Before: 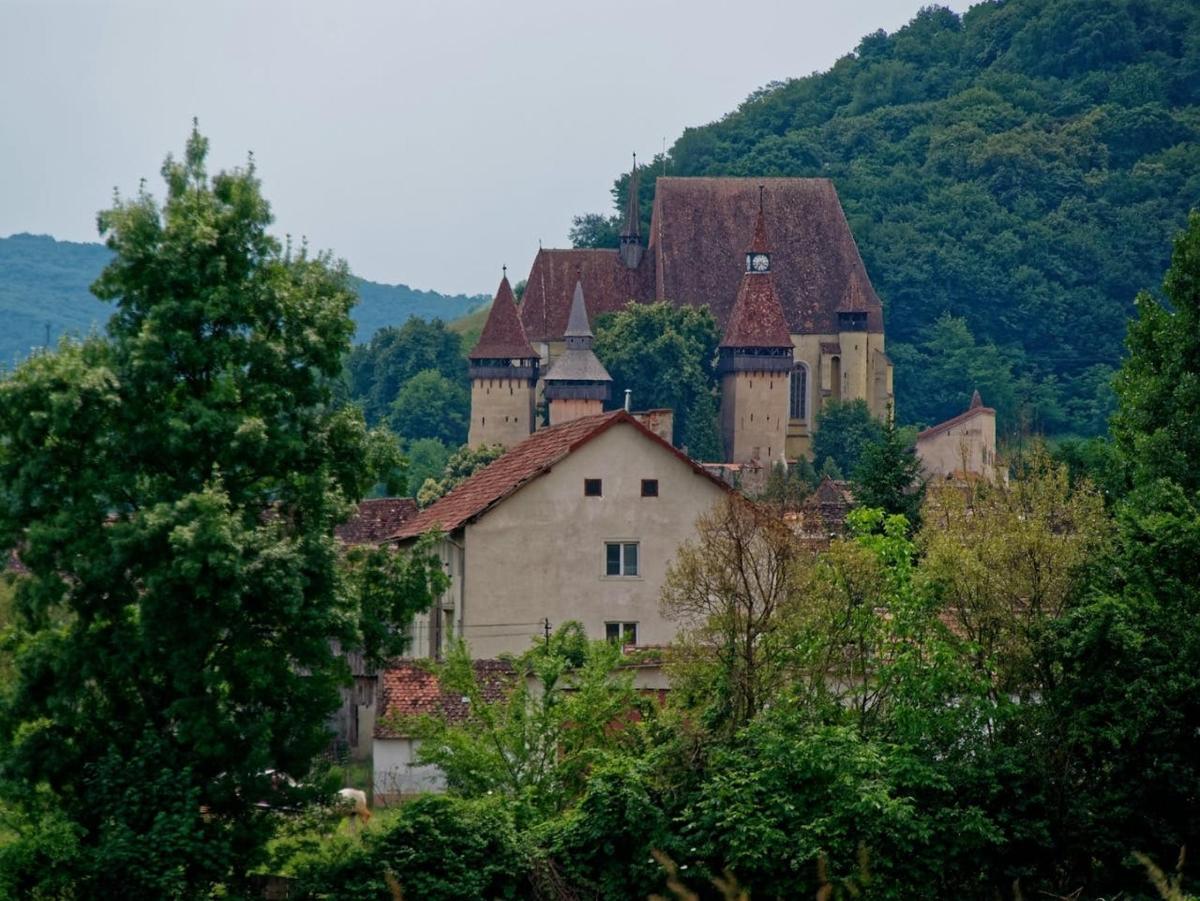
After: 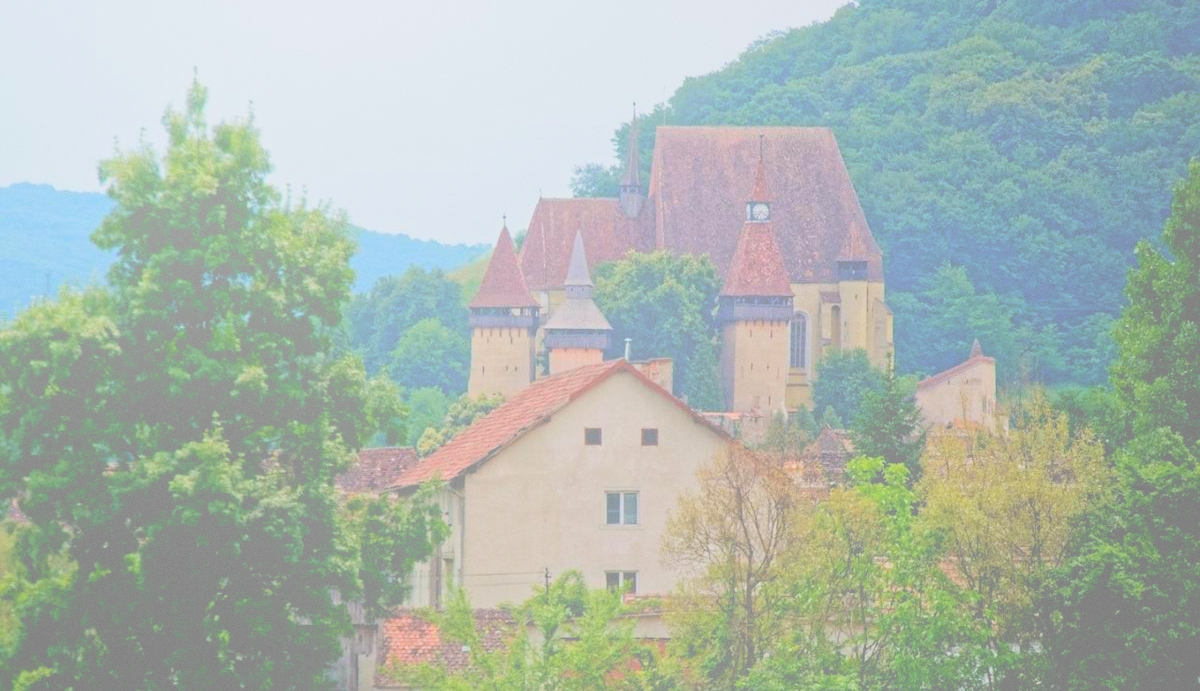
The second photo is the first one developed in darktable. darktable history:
filmic rgb: black relative exposure -7.65 EV, white relative exposure 4.56 EV, hardness 3.61
bloom: size 85%, threshold 5%, strength 85%
grain: coarseness 0.09 ISO, strength 10%
crop: top 5.667%, bottom 17.637%
